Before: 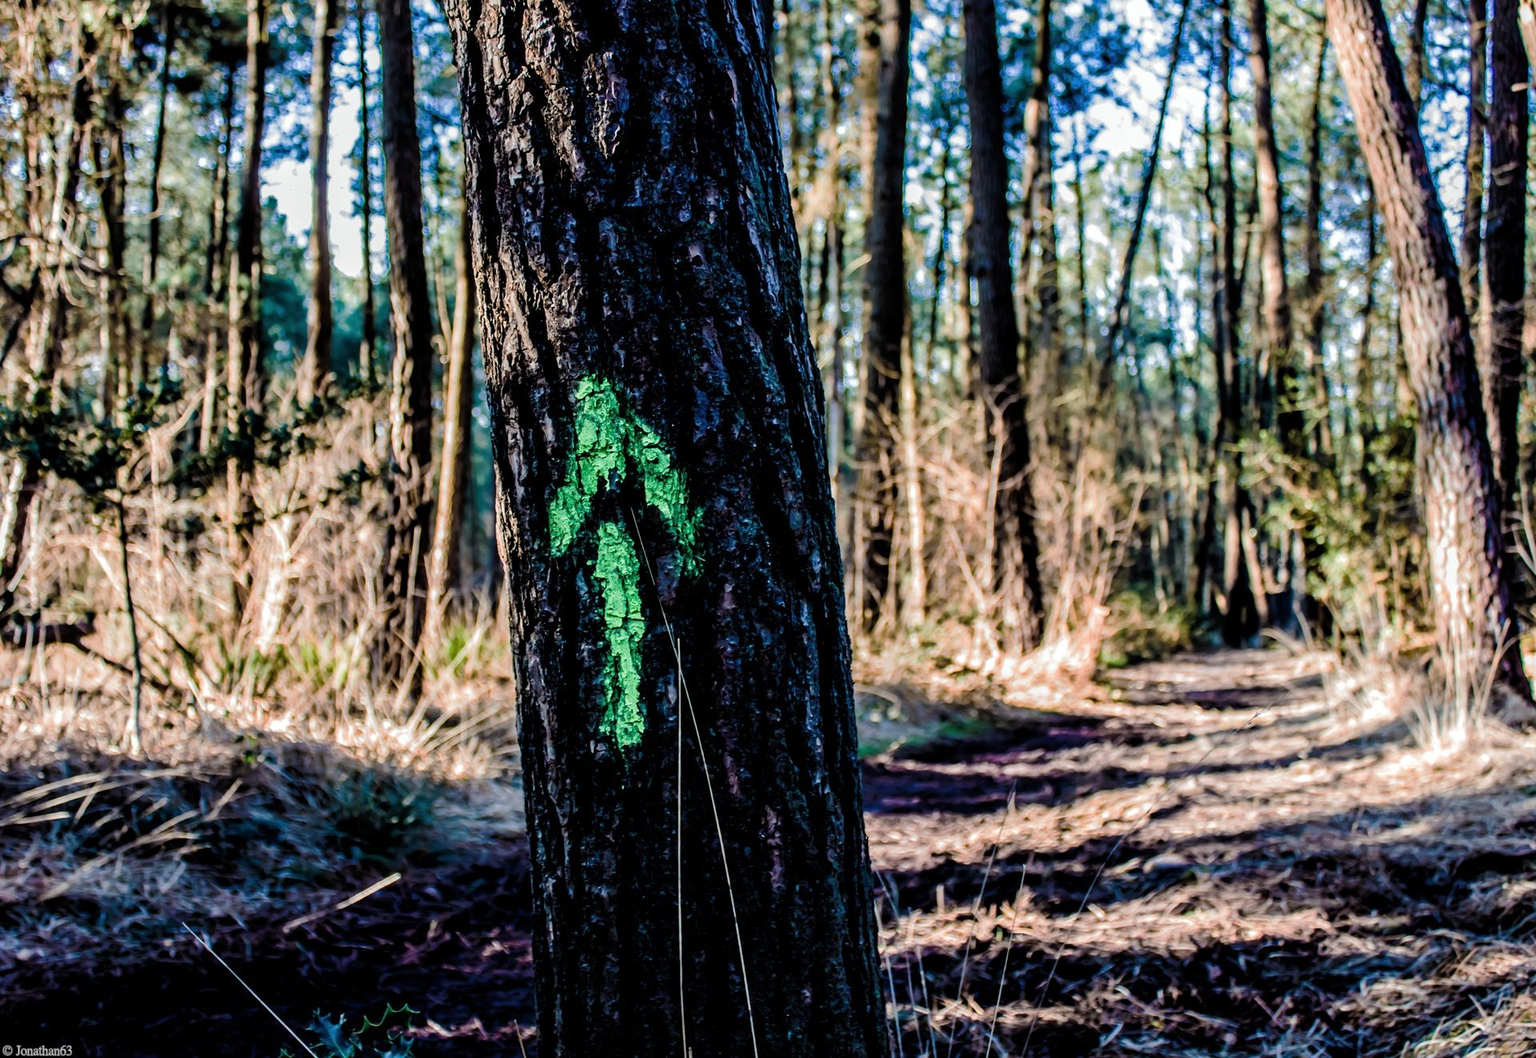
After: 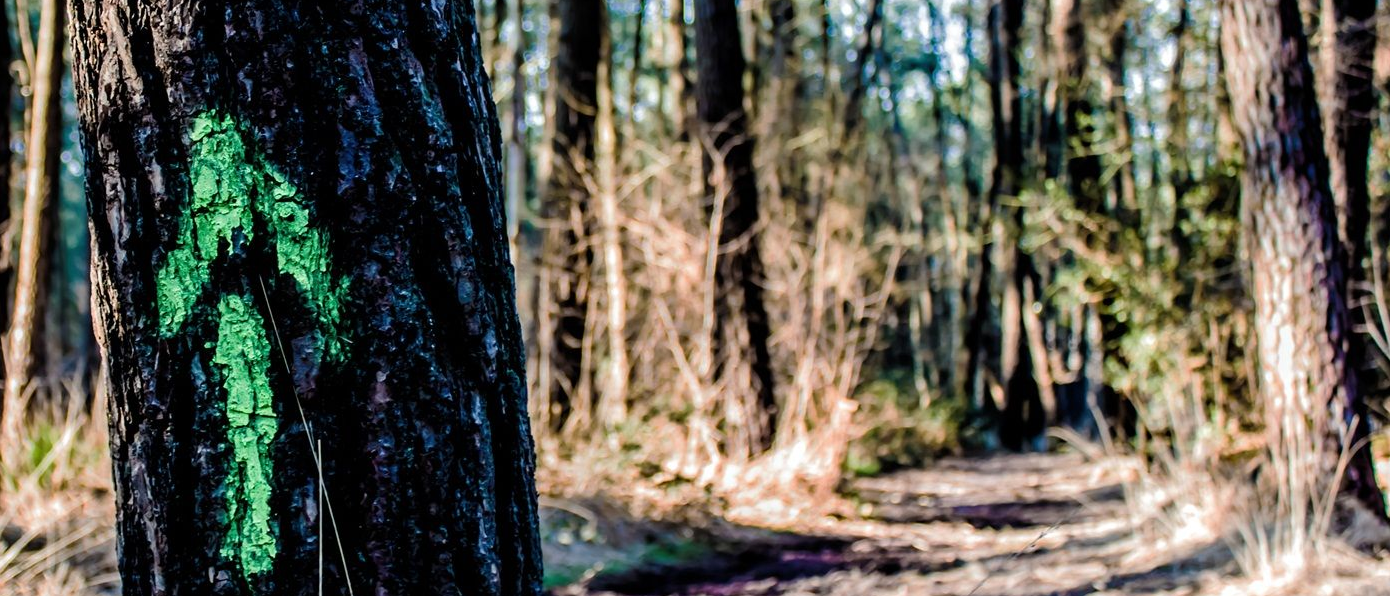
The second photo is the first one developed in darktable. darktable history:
crop and rotate: left 27.568%, top 27.162%, bottom 27.692%
